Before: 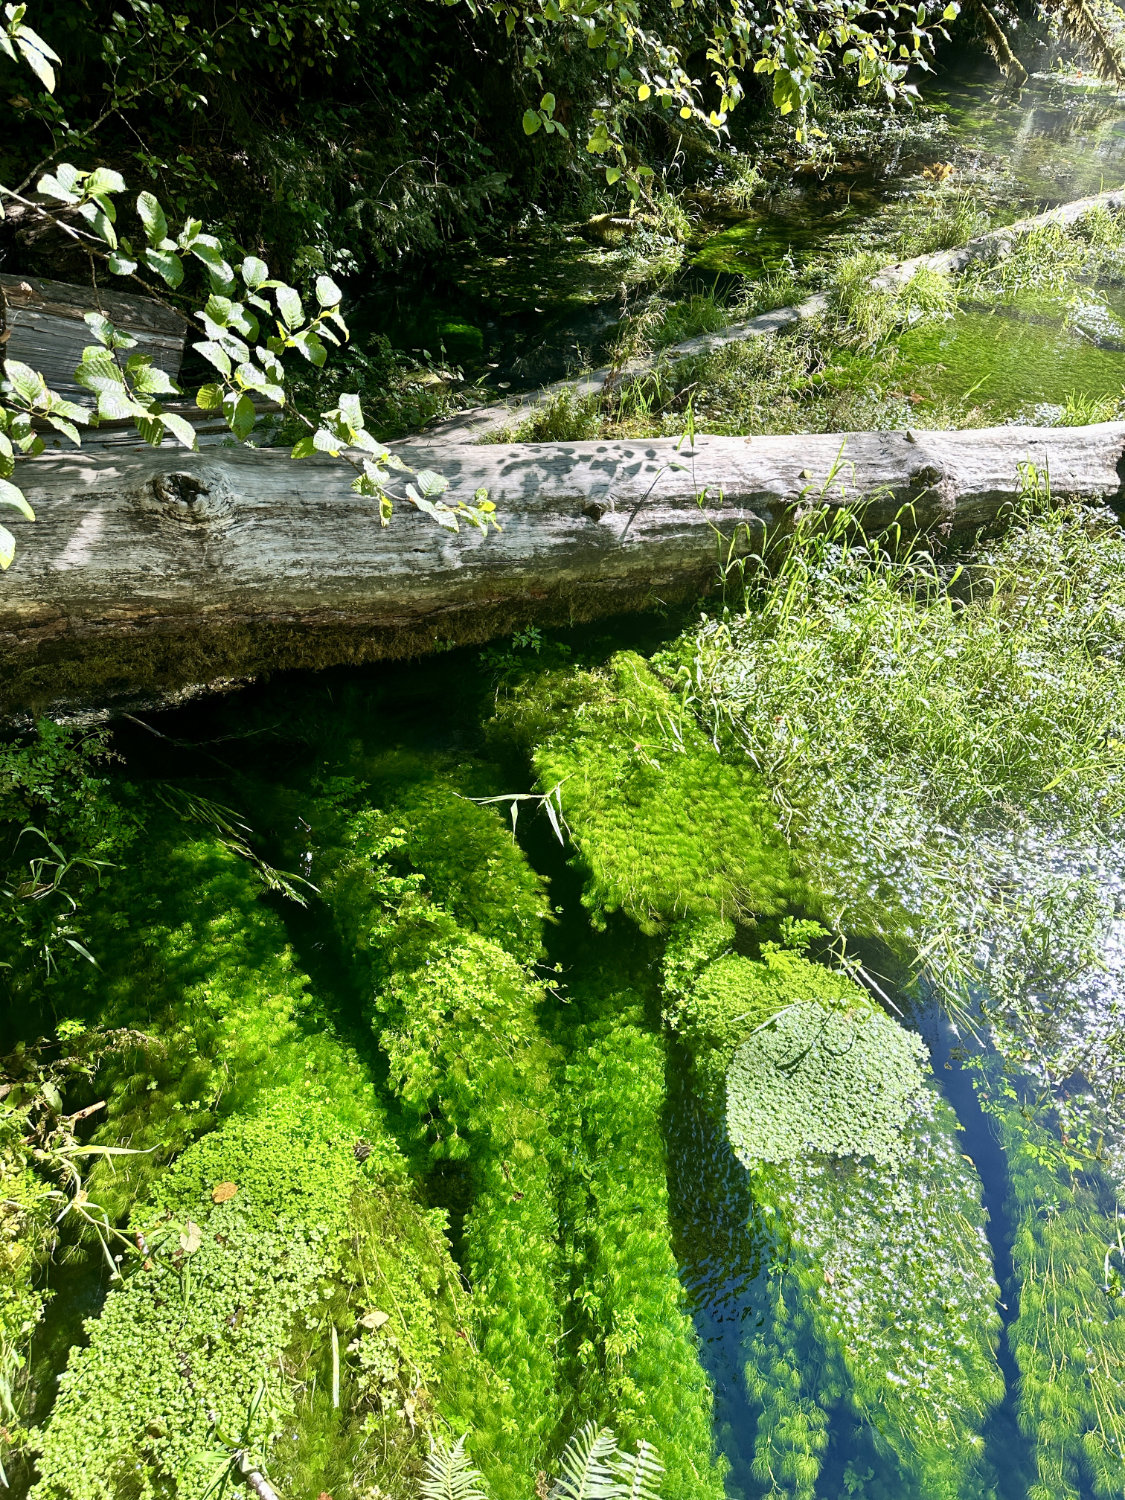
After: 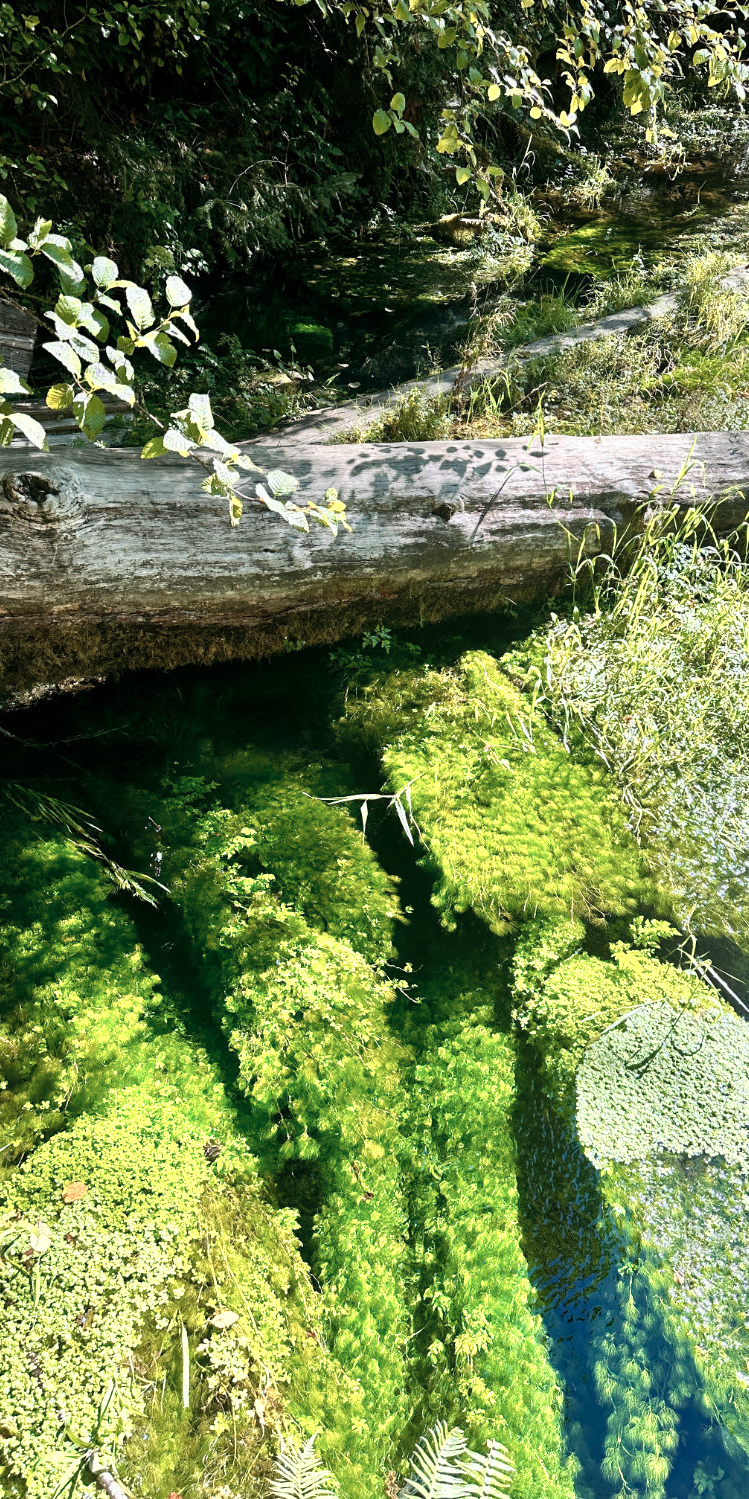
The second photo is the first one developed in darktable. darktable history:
crop and rotate: left 13.342%, right 19.991%
color zones: curves: ch0 [(0, 0.473) (0.001, 0.473) (0.226, 0.548) (0.4, 0.589) (0.525, 0.54) (0.728, 0.403) (0.999, 0.473) (1, 0.473)]; ch1 [(0, 0.619) (0.001, 0.619) (0.234, 0.388) (0.4, 0.372) (0.528, 0.422) (0.732, 0.53) (0.999, 0.619) (1, 0.619)]; ch2 [(0, 0.547) (0.001, 0.547) (0.226, 0.45) (0.4, 0.525) (0.525, 0.585) (0.8, 0.511) (0.999, 0.547) (1, 0.547)]
